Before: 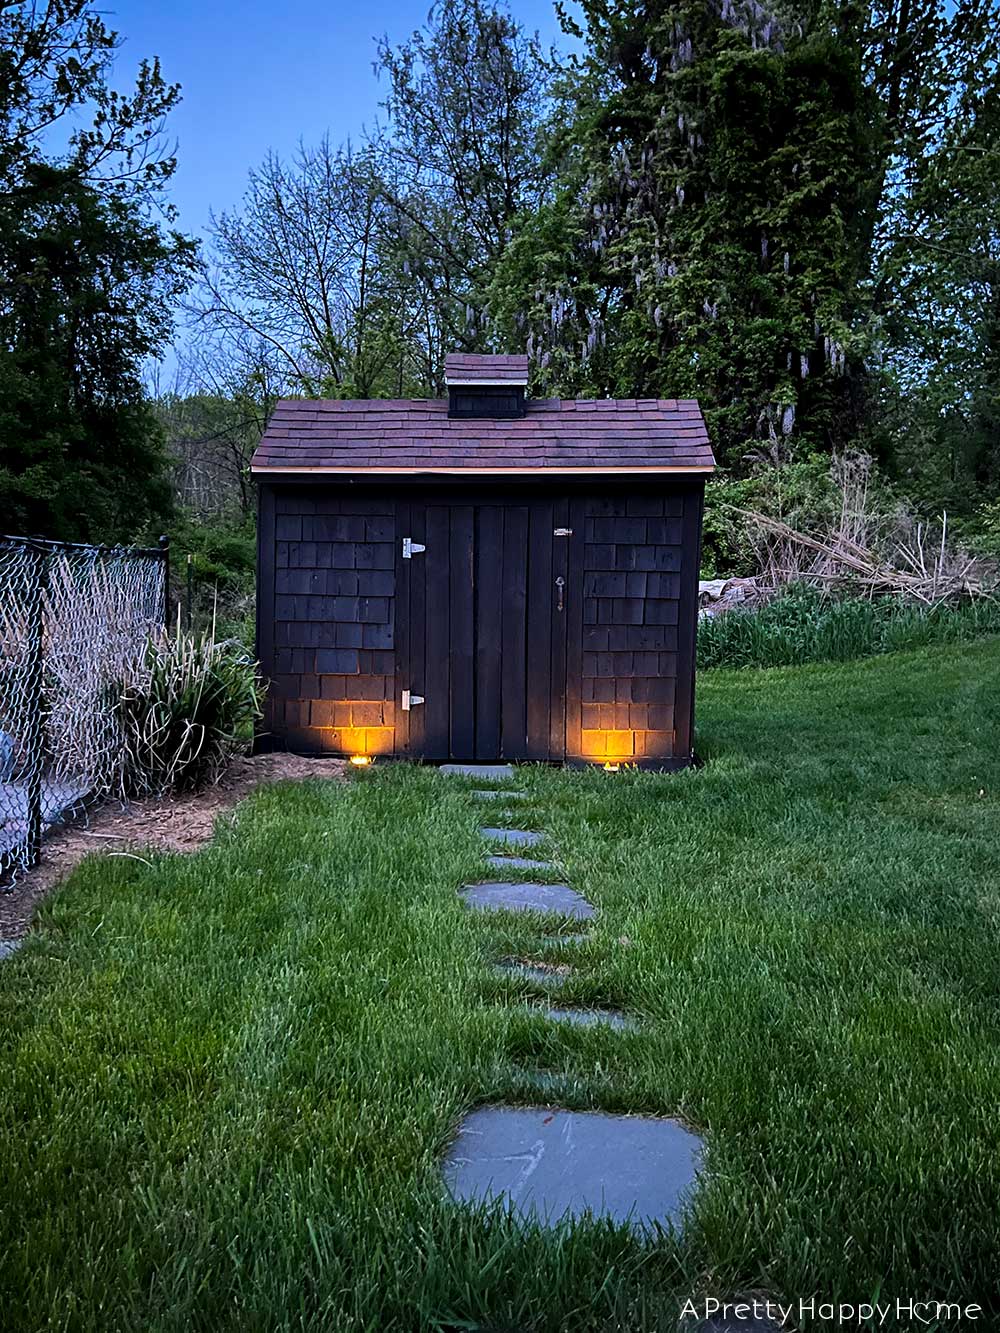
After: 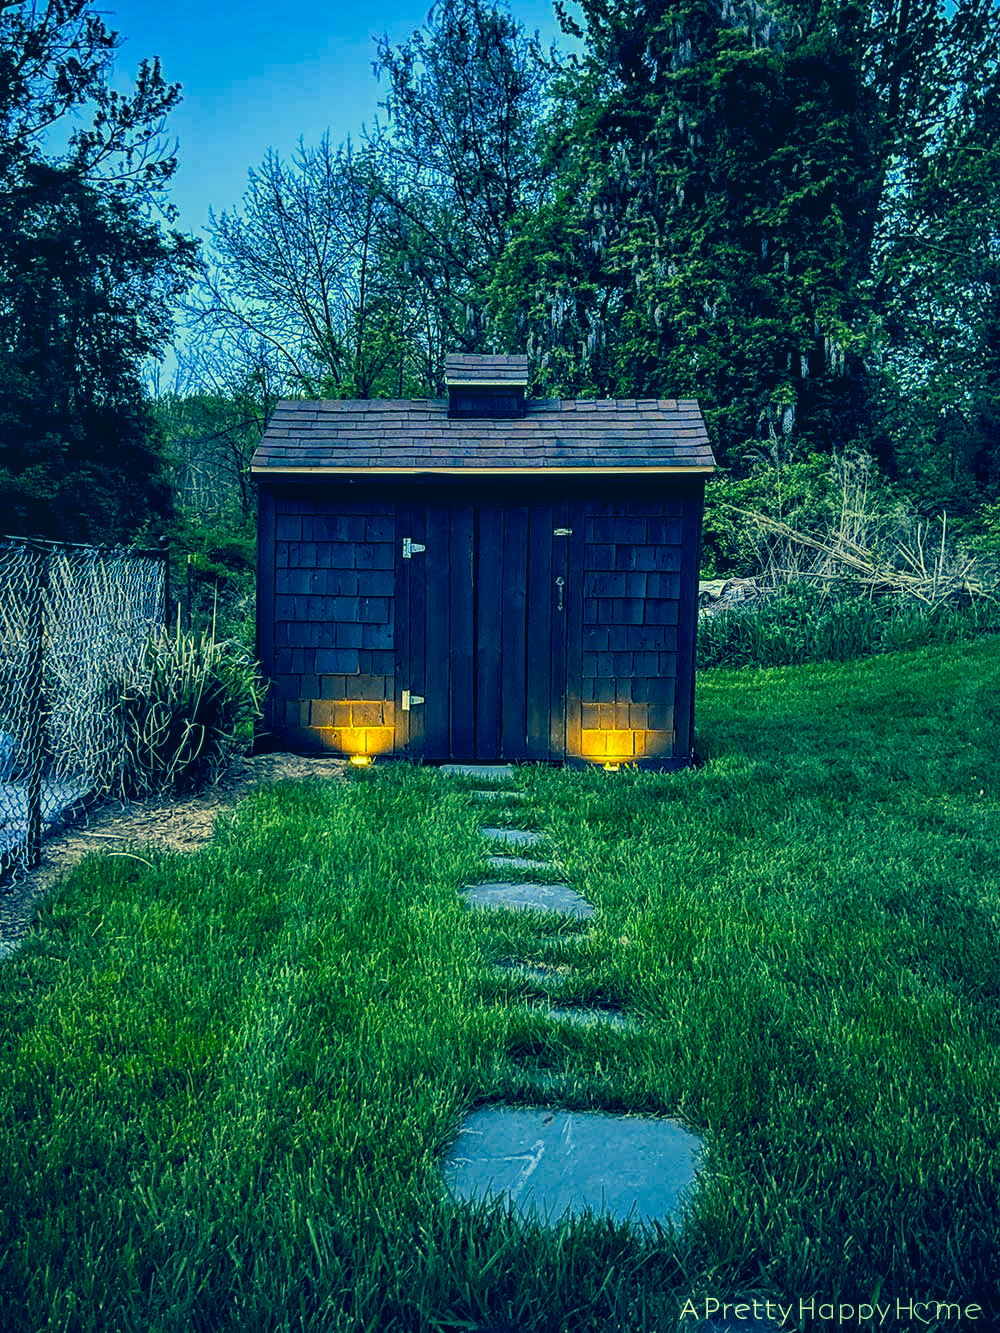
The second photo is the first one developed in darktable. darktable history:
local contrast: highlights 26%, detail 150%
color balance rgb: highlights gain › chroma 0.13%, highlights gain › hue 331.01°, global offset › chroma 0.289%, global offset › hue 318.96°, perceptual saturation grading › global saturation 2.125%, perceptual saturation grading › highlights -1.312%, perceptual saturation grading › mid-tones 4.264%, perceptual saturation grading › shadows 8.298%, global vibrance 20%
color correction: highlights a* -15.49, highlights b* 39.81, shadows a* -39.5, shadows b* -25.43
